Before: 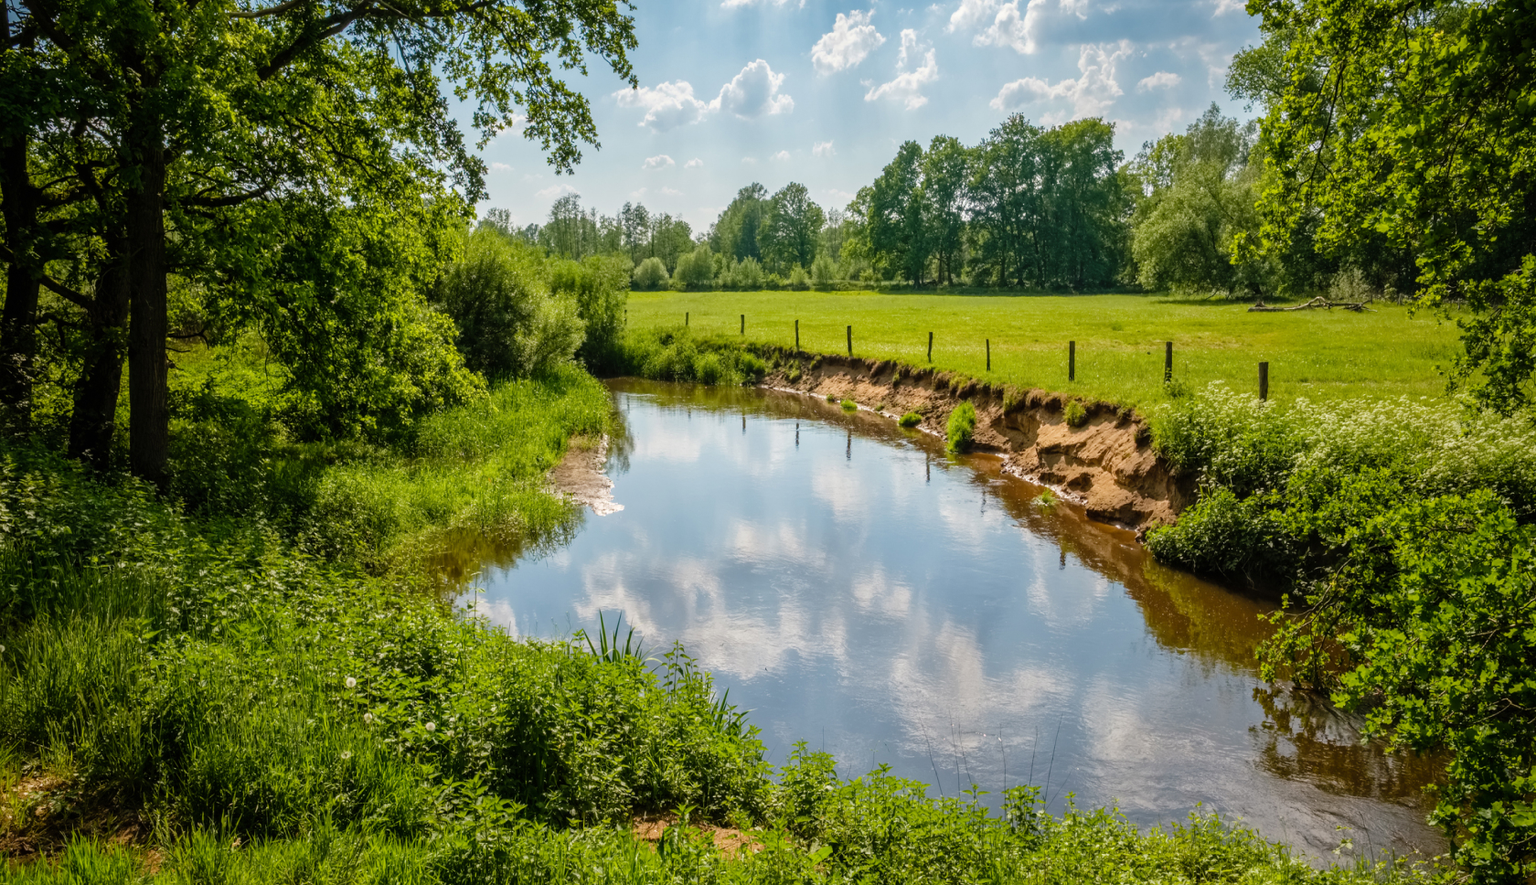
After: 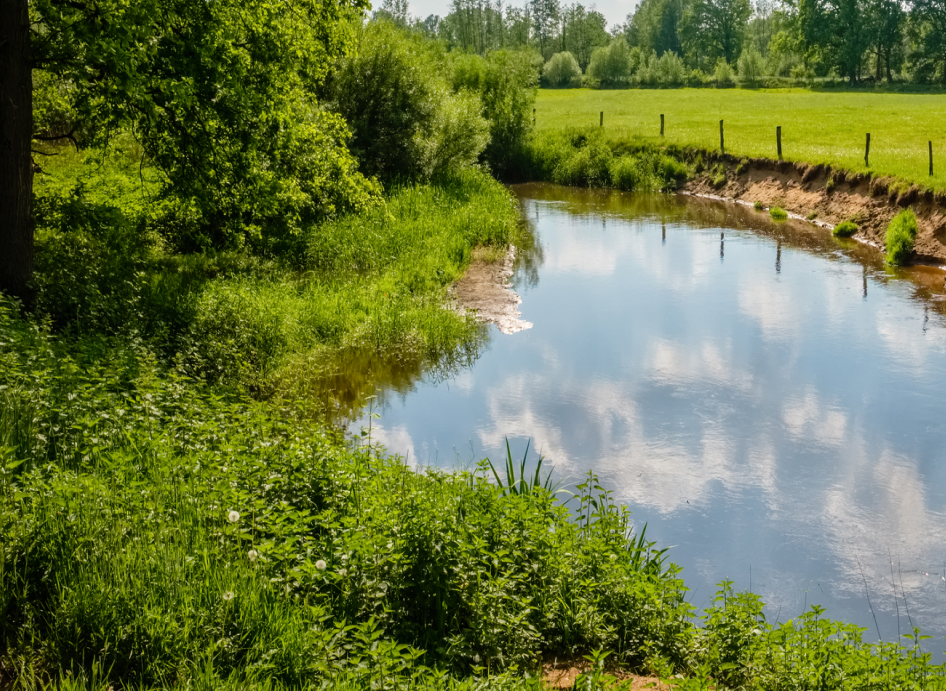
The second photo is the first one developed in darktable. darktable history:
contrast brightness saturation: contrast 0.05
crop: left 8.966%, top 23.852%, right 34.699%, bottom 4.703%
